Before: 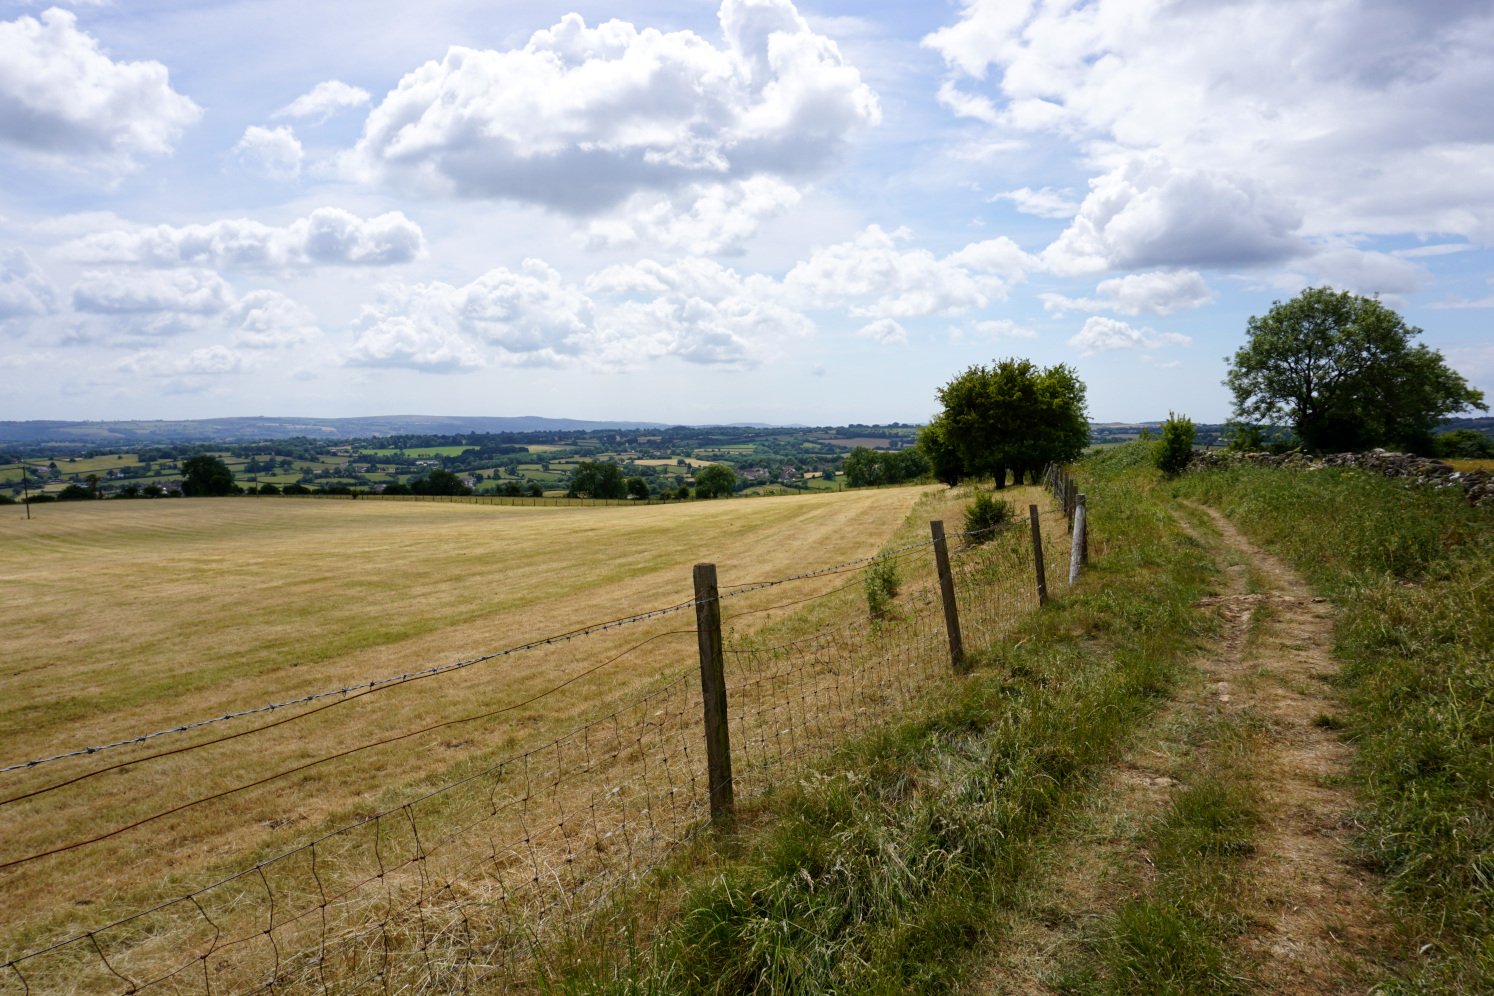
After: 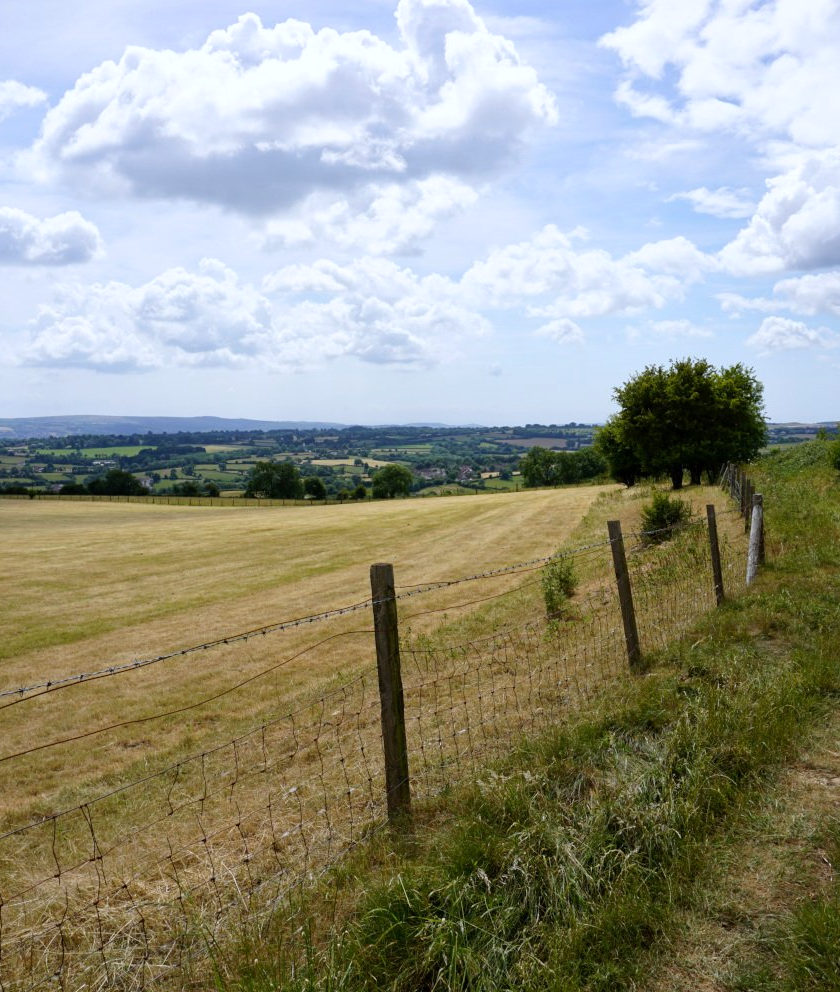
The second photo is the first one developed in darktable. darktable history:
crop: left 21.674%, right 22.086%
white balance: red 0.974, blue 1.044
